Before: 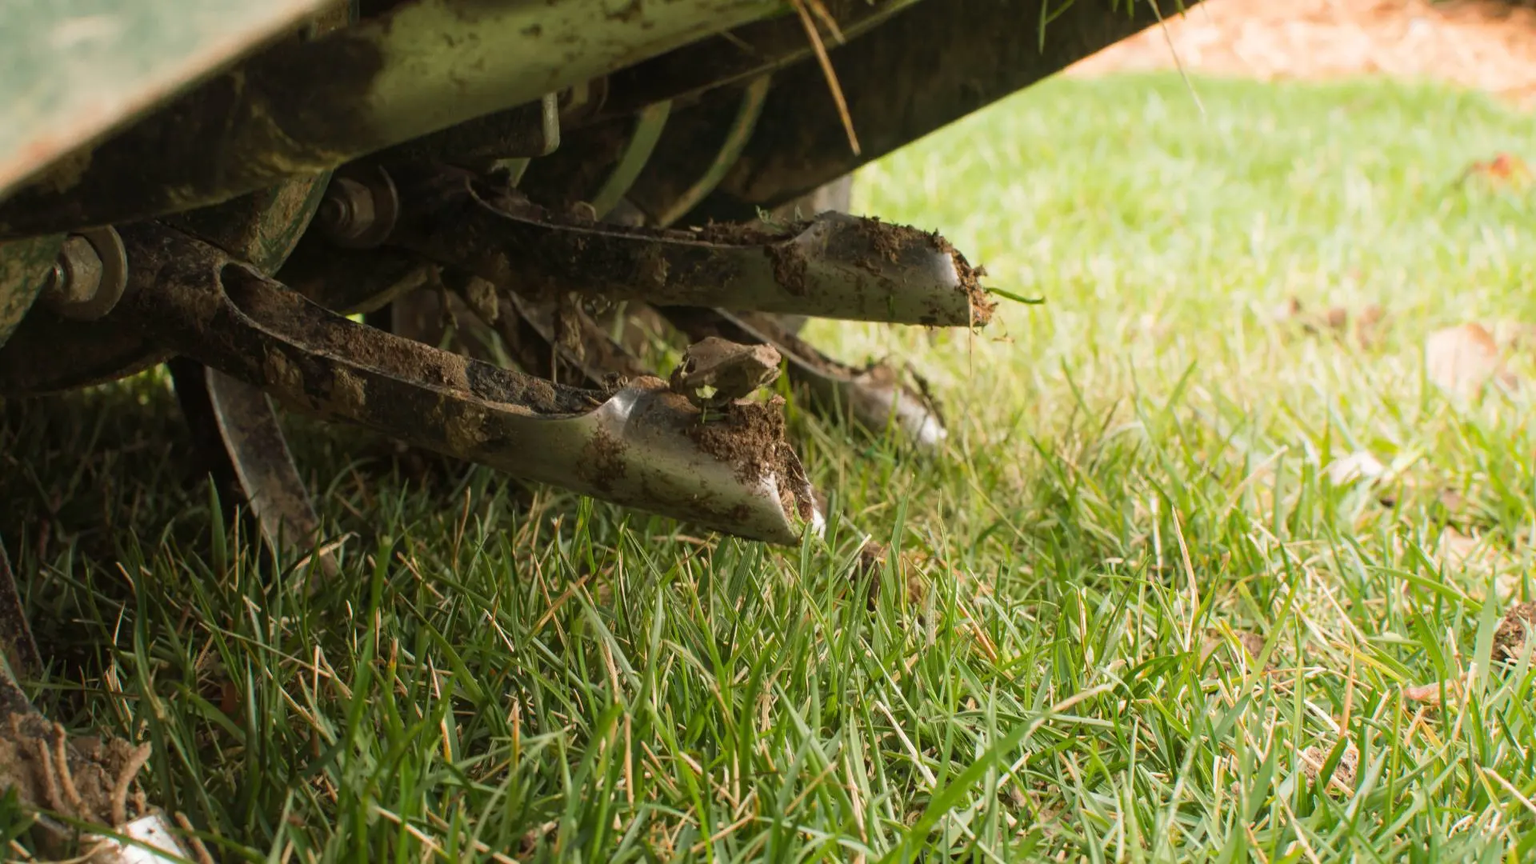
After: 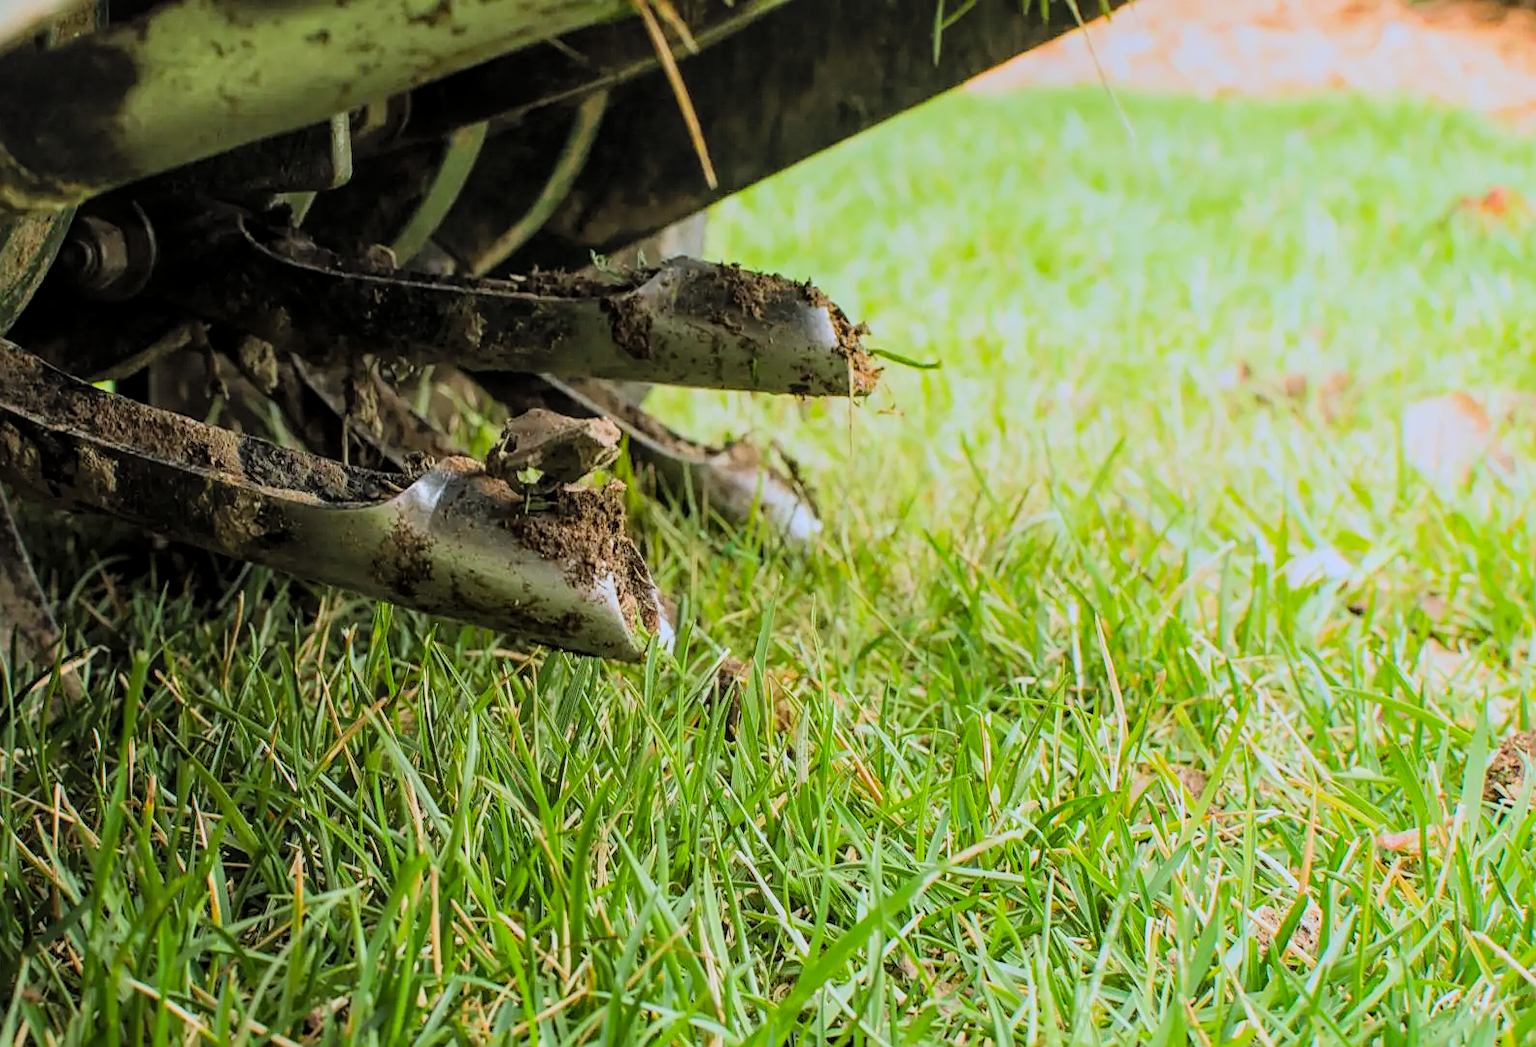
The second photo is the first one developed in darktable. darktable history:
white balance: red 0.926, green 1.003, blue 1.133
filmic rgb: black relative exposure -7.15 EV, white relative exposure 5.36 EV, hardness 3.02, color science v6 (2022)
local contrast: on, module defaults
contrast brightness saturation: contrast 0.07, brightness 0.18, saturation 0.4
sharpen: on, module defaults
crop: left 17.582%, bottom 0.031%
